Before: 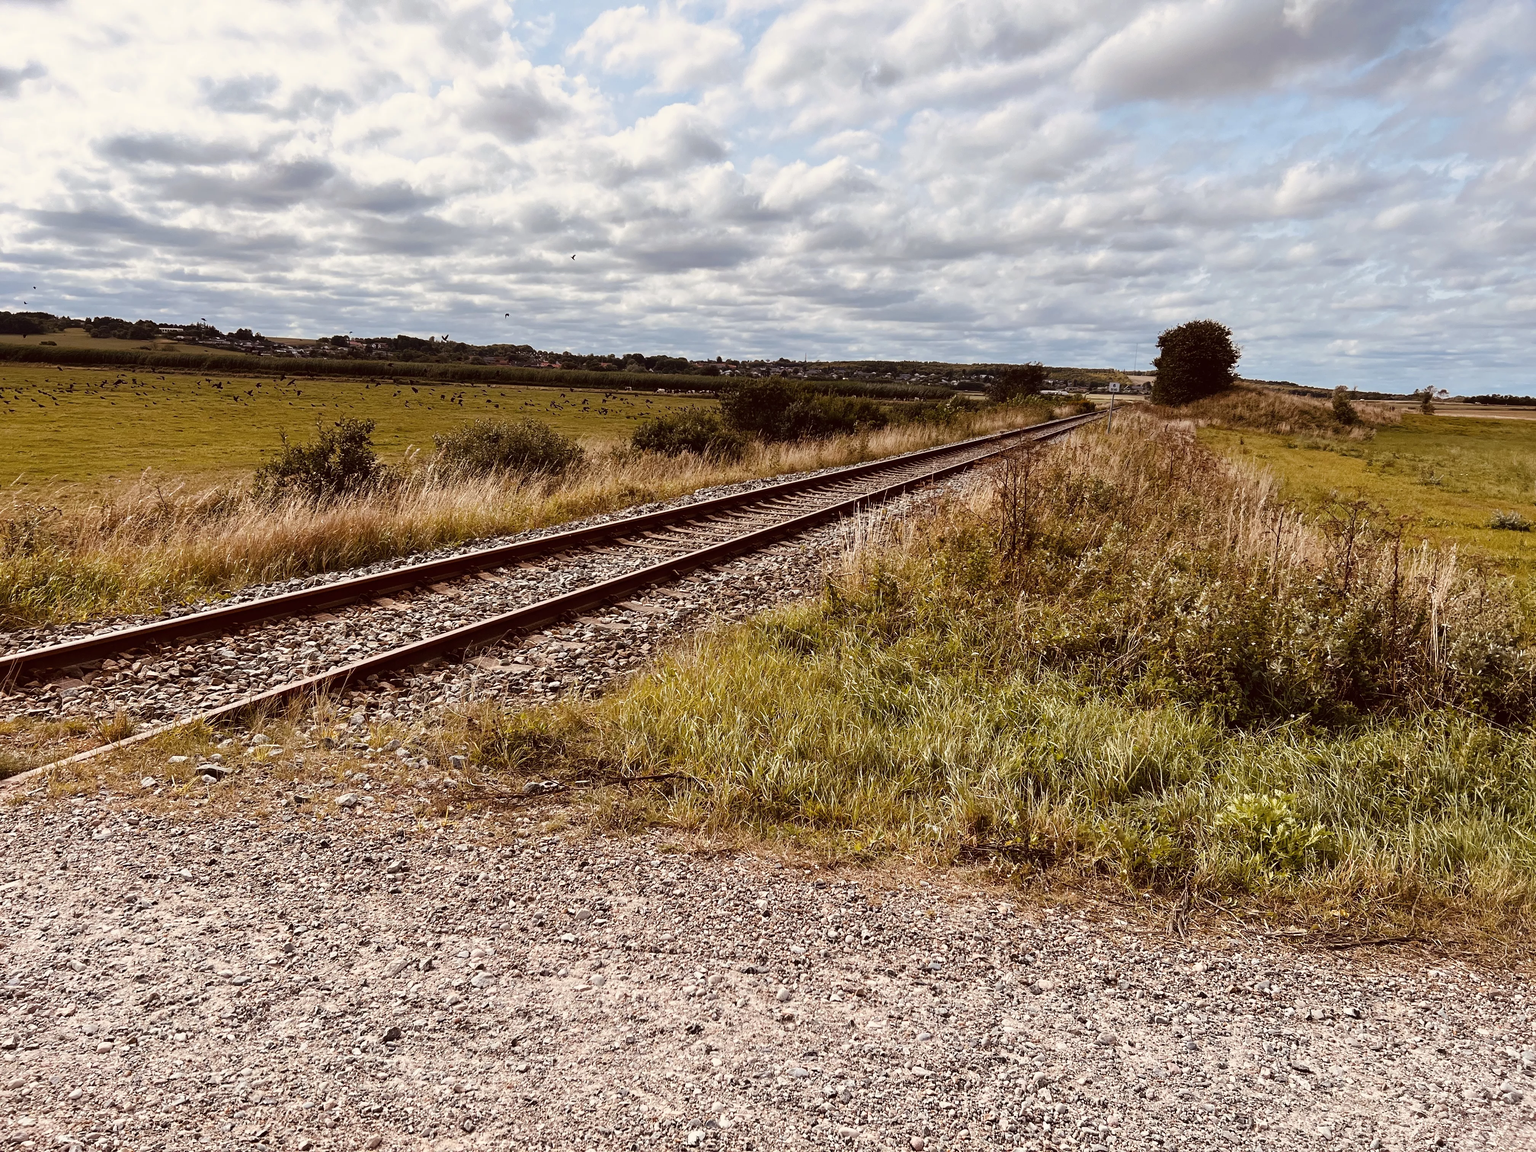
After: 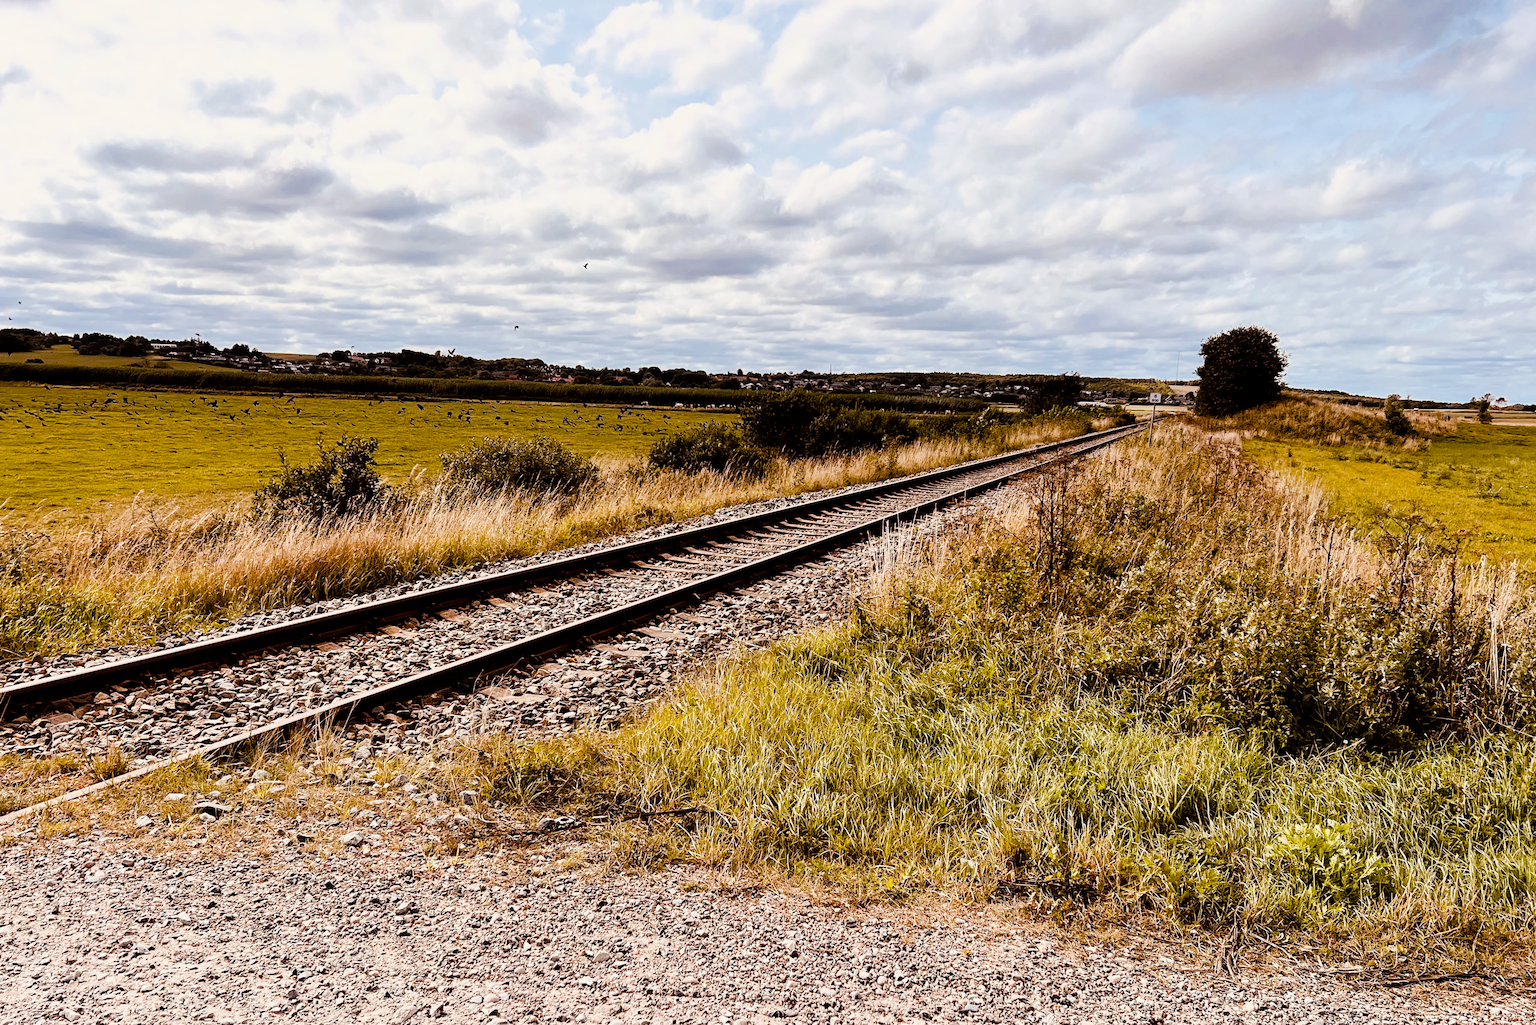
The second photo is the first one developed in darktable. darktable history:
exposure: black level correction 0.001, exposure 0.499 EV, compensate highlight preservation false
haze removal: compatibility mode true, adaptive false
filmic rgb: black relative exposure -7.2 EV, white relative exposure 5.35 EV, hardness 3.02
crop and rotate: angle 0.476°, left 0.368%, right 3.434%, bottom 14.348%
color balance rgb: linear chroma grading › global chroma 15.066%, perceptual saturation grading › global saturation 20%, perceptual saturation grading › highlights -25.775%, perceptual saturation grading › shadows 25.565%, perceptual brilliance grading › highlights 16.057%, perceptual brilliance grading › shadows -14.146%, contrast 15.639%
